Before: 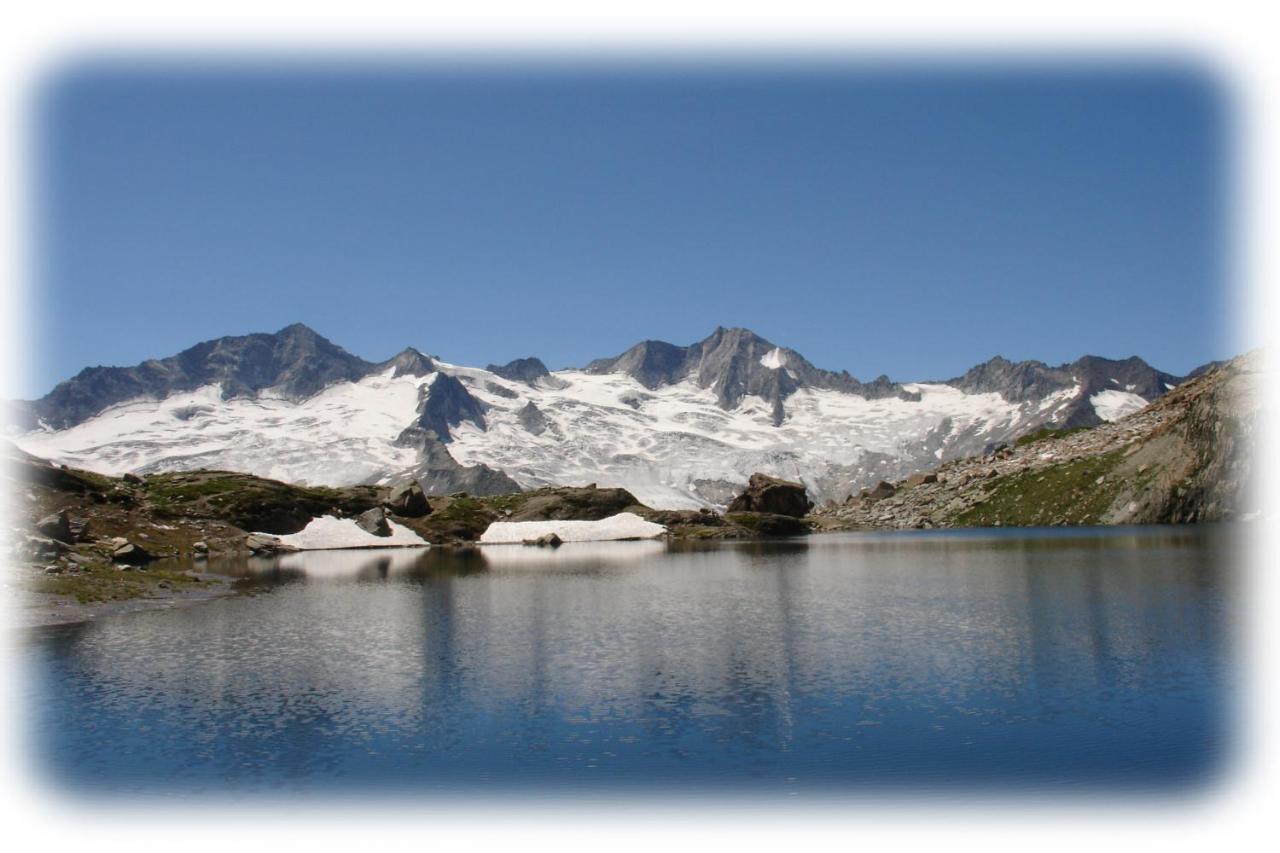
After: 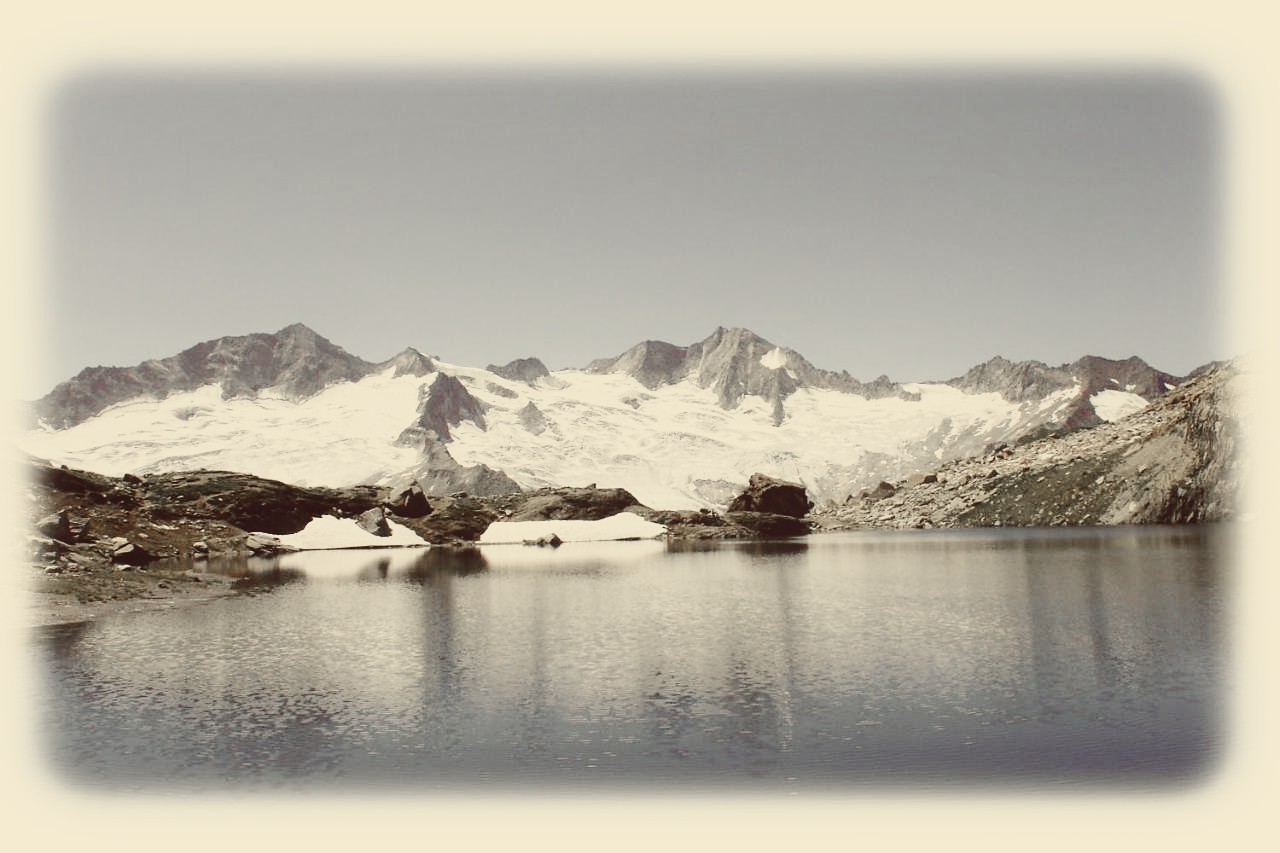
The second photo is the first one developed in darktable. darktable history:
contrast equalizer: y [[0.46, 0.454, 0.451, 0.451, 0.455, 0.46], [0.5 ×6], [0.5 ×6], [0 ×6], [0 ×6]]
sharpen: radius 1
base curve: curves: ch0 [(0, 0) (0.028, 0.03) (0.121, 0.232) (0.46, 0.748) (0.859, 0.968) (1, 1)], preserve colors none
contrast brightness saturation: contrast -0.26, saturation -0.43
tone curve: curves: ch0 [(0, 0) (0.195, 0.109) (0.751, 0.848) (1, 1)], color space Lab, linked channels, preserve colors none
color correction: highlights a* -0.482, highlights b* 40, shadows a* 9.8, shadows b* -0.161
color zones: curves: ch1 [(0, 0.708) (0.088, 0.648) (0.245, 0.187) (0.429, 0.326) (0.571, 0.498) (0.714, 0.5) (0.857, 0.5) (1, 0.708)]
